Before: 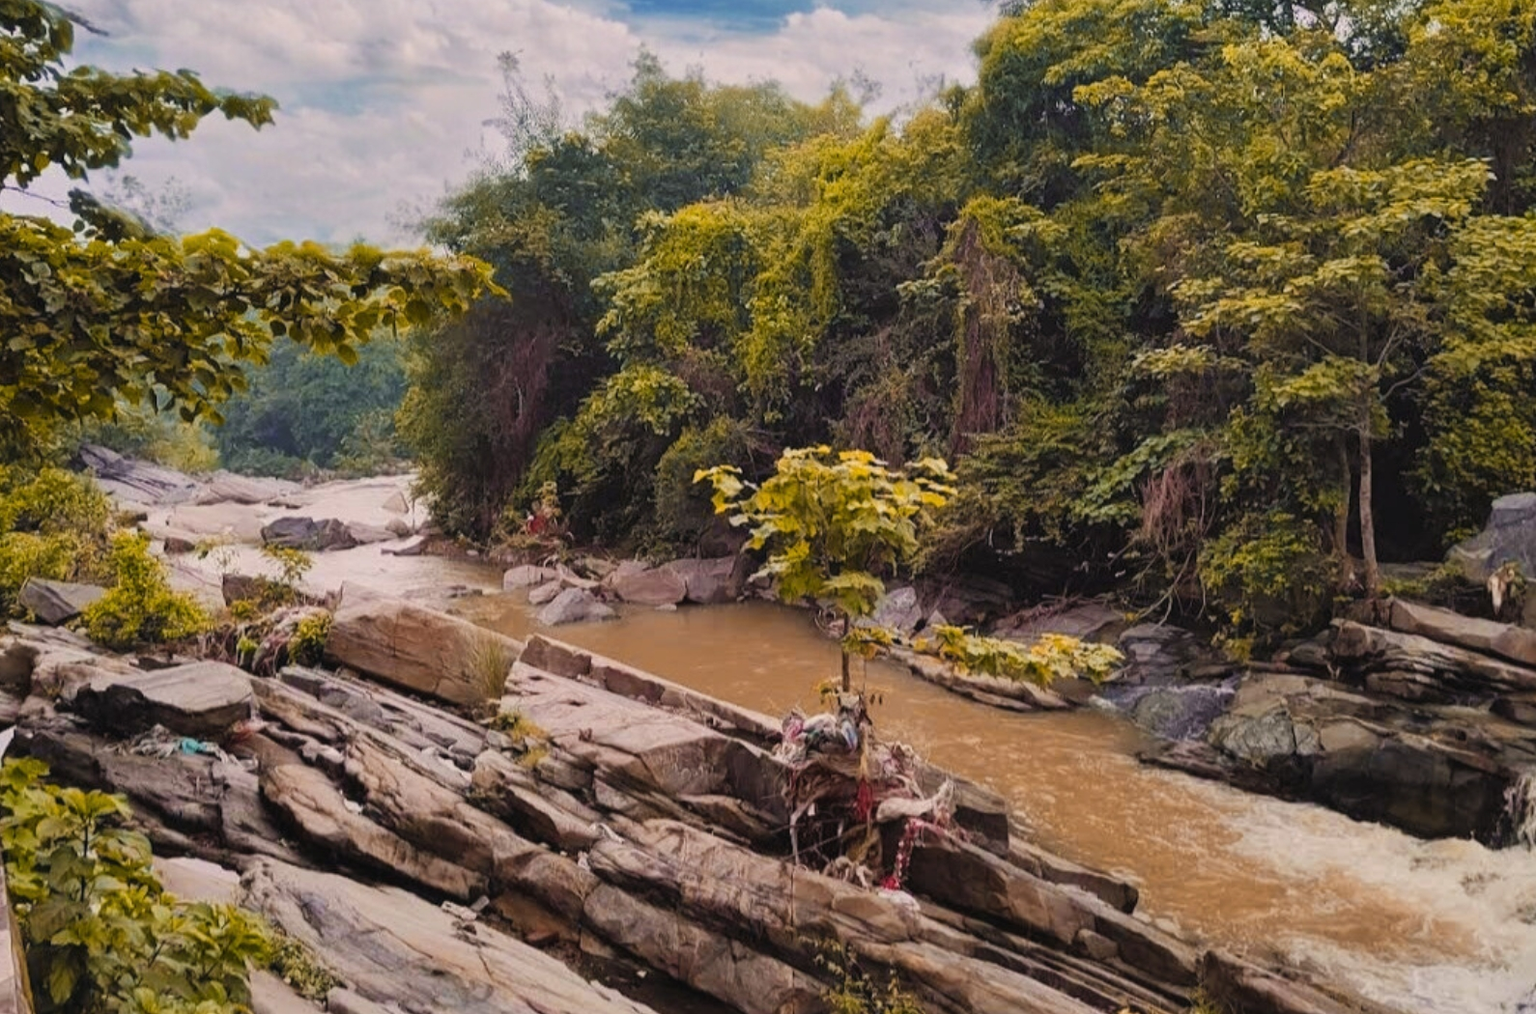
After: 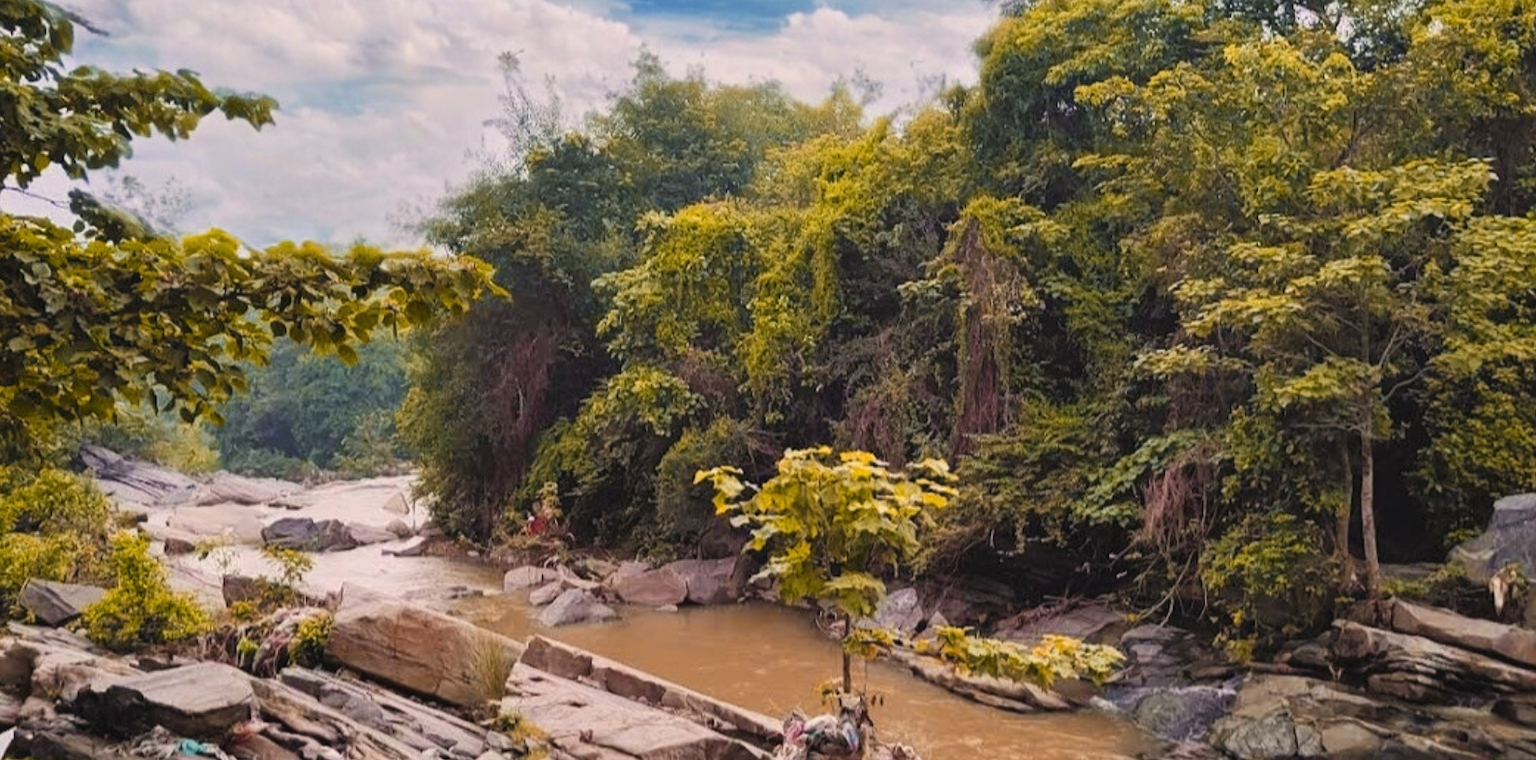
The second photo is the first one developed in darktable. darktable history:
exposure: exposure 0.2 EV, compensate highlight preservation false
crop: bottom 24.967%
